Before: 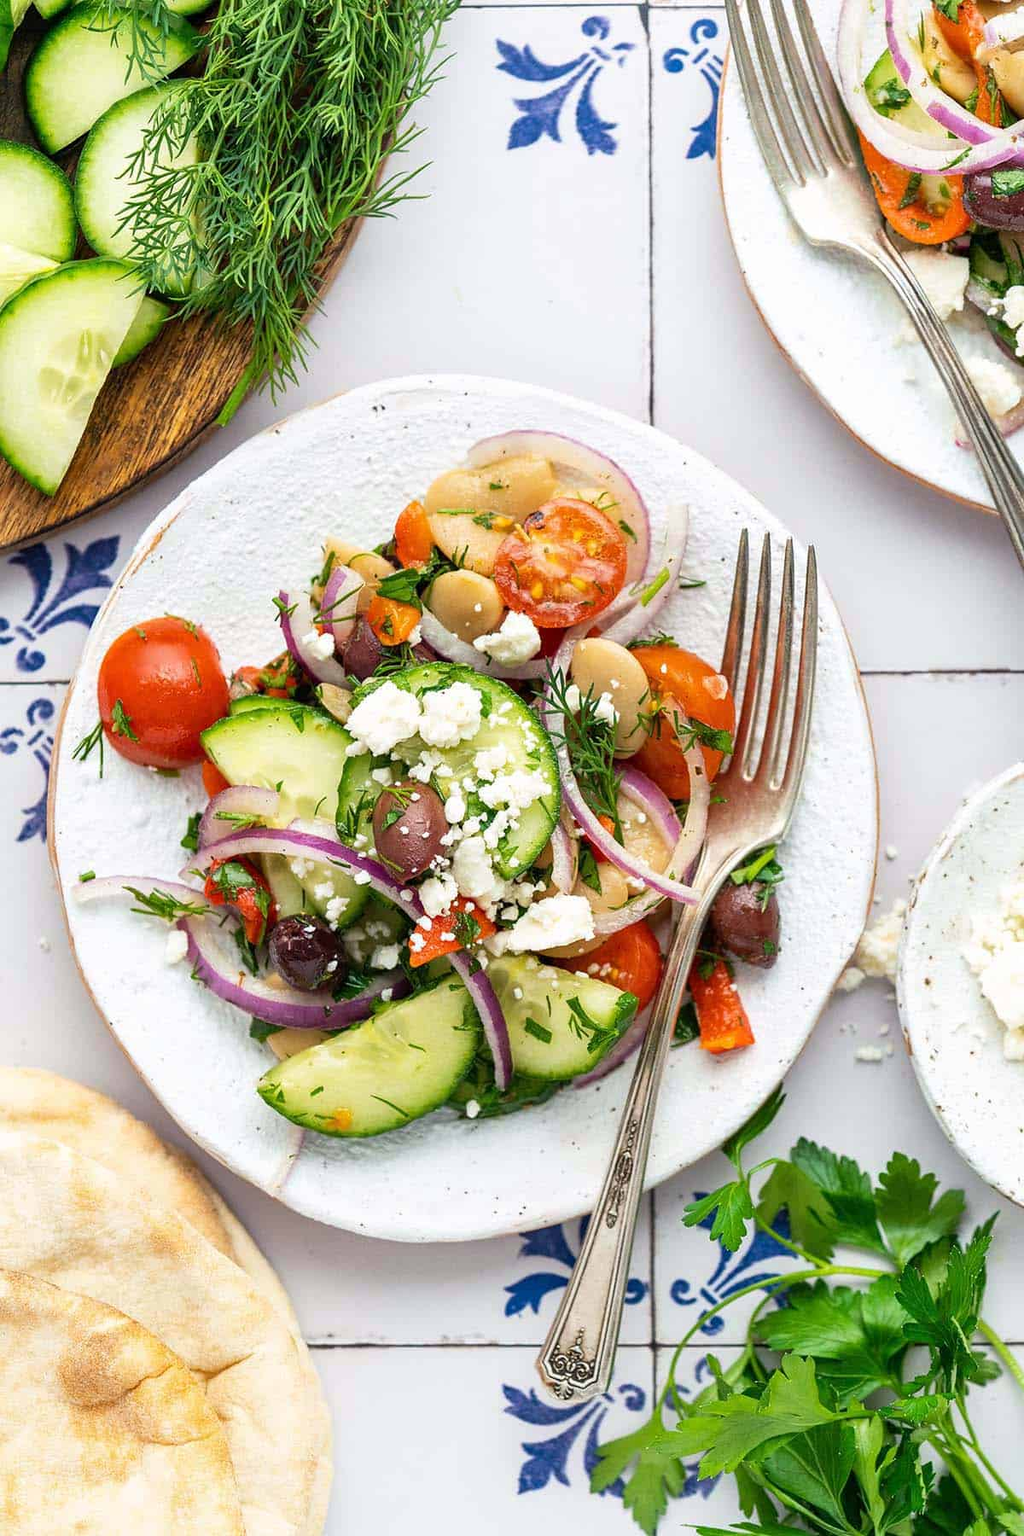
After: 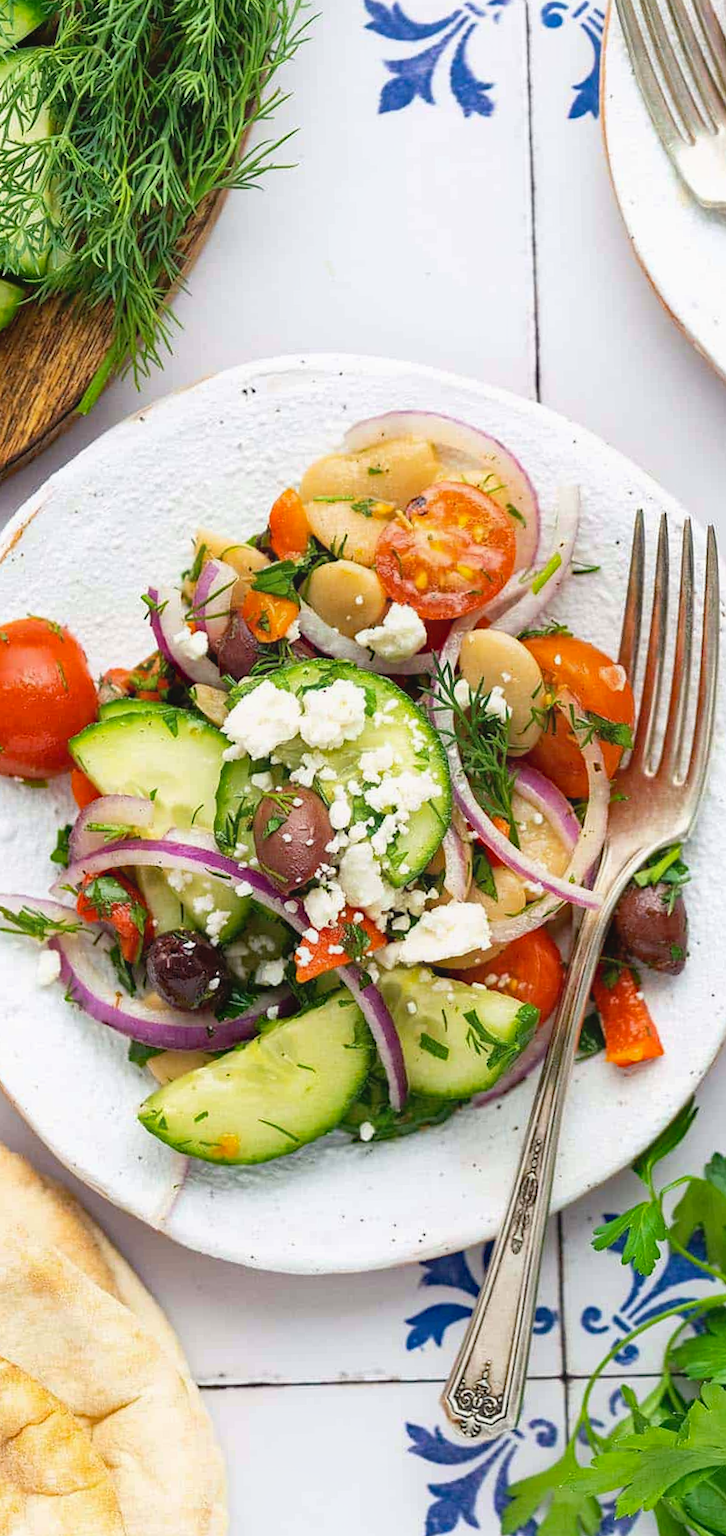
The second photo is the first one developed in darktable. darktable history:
haze removal: strength 0.29, distance 0.25, compatibility mode true, adaptive false
contrast equalizer: octaves 7, y [[0.6 ×6], [0.55 ×6], [0 ×6], [0 ×6], [0 ×6]], mix -0.3
crop and rotate: left 13.409%, right 19.924%
rotate and perspective: rotation -1.42°, crop left 0.016, crop right 0.984, crop top 0.035, crop bottom 0.965
